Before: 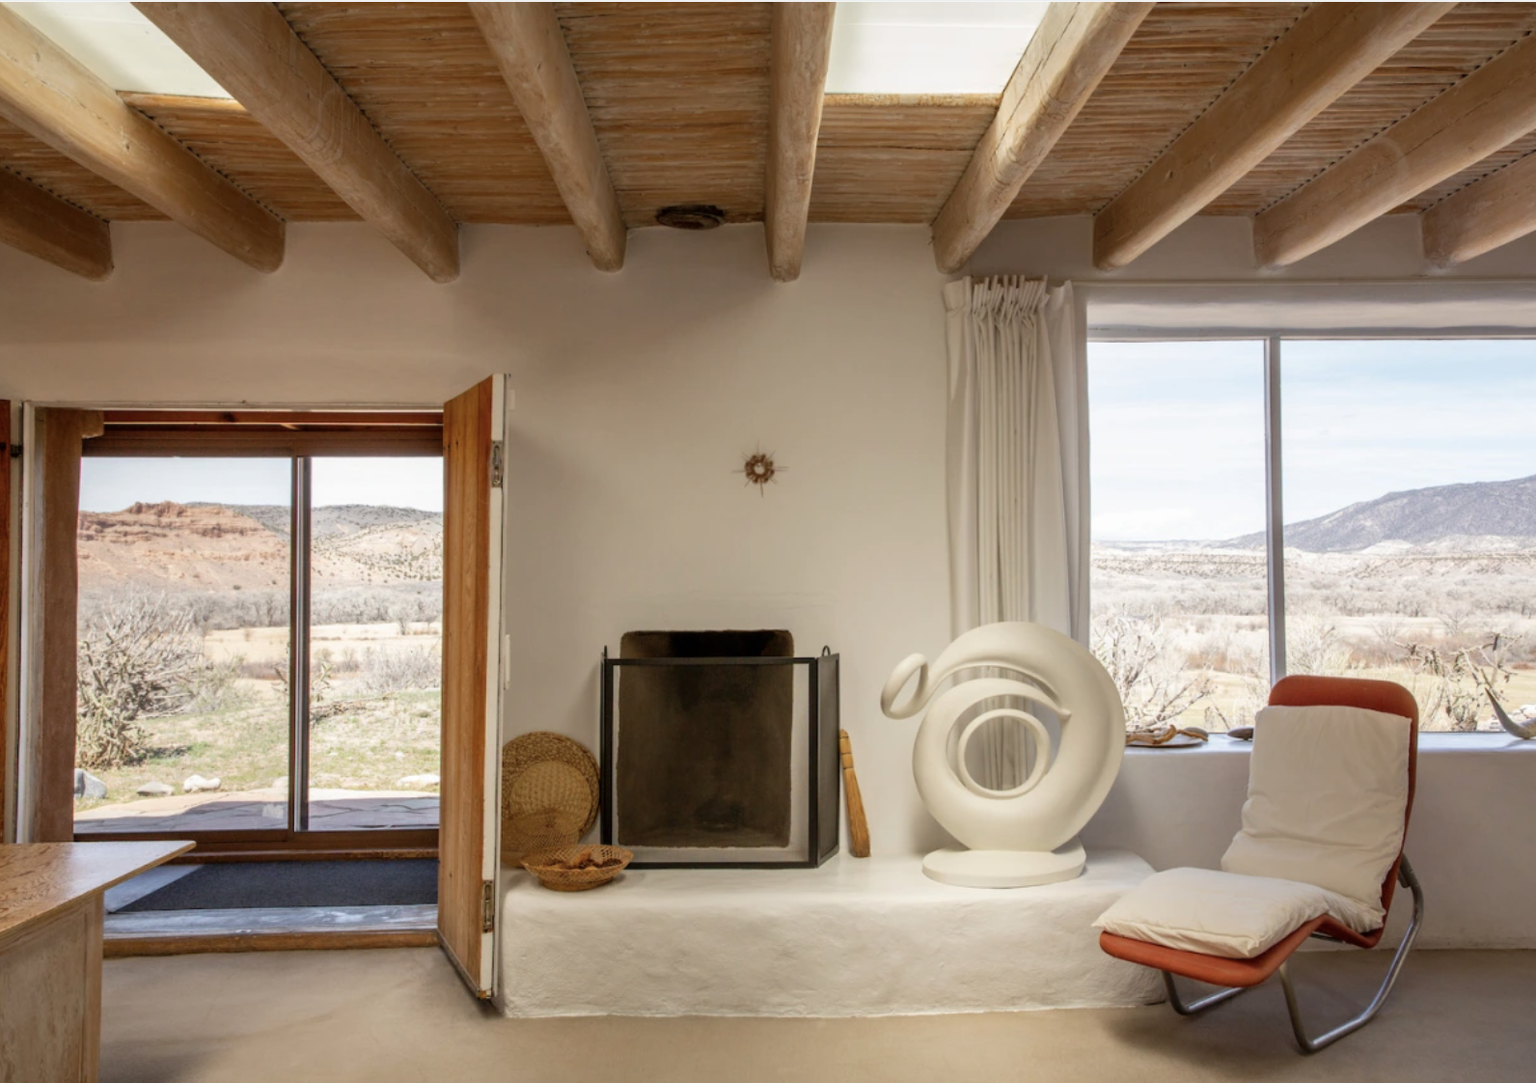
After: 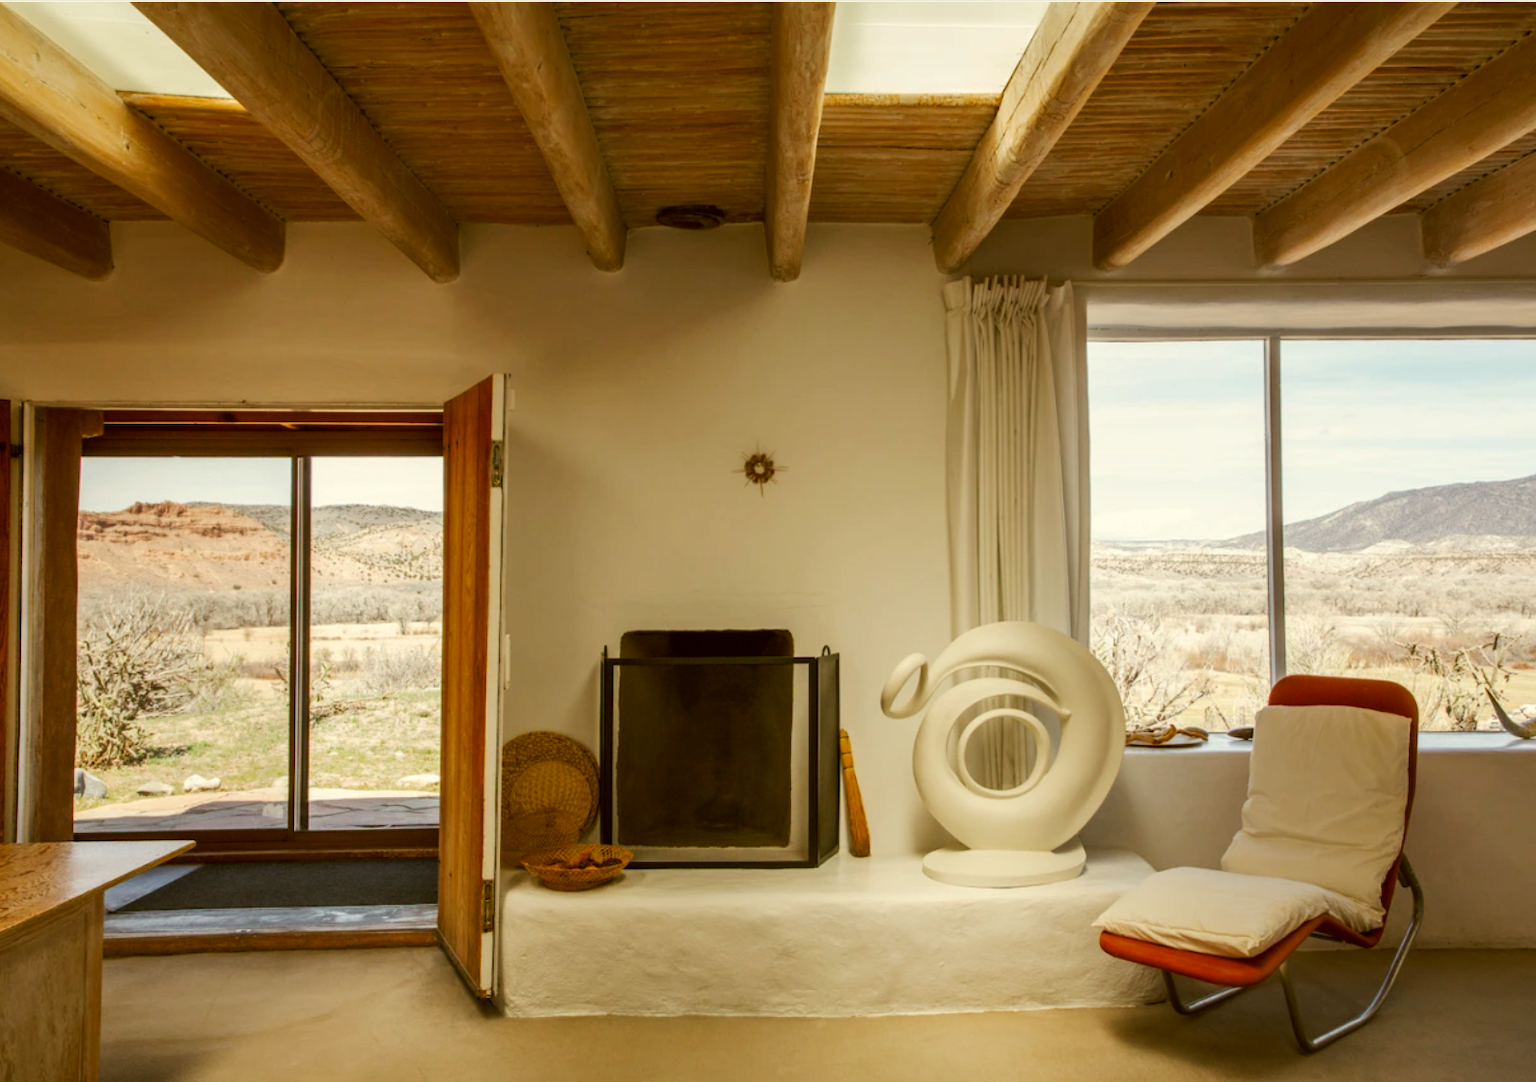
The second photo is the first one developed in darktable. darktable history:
color correction: highlights a* -1.43, highlights b* 10.12, shadows a* 0.395, shadows b* 19.35
tone curve: curves: ch0 [(0, 0) (0.003, 0.006) (0.011, 0.01) (0.025, 0.017) (0.044, 0.029) (0.069, 0.043) (0.1, 0.064) (0.136, 0.091) (0.177, 0.128) (0.224, 0.162) (0.277, 0.206) (0.335, 0.258) (0.399, 0.324) (0.468, 0.404) (0.543, 0.499) (0.623, 0.595) (0.709, 0.693) (0.801, 0.786) (0.898, 0.883) (1, 1)], preserve colors none
